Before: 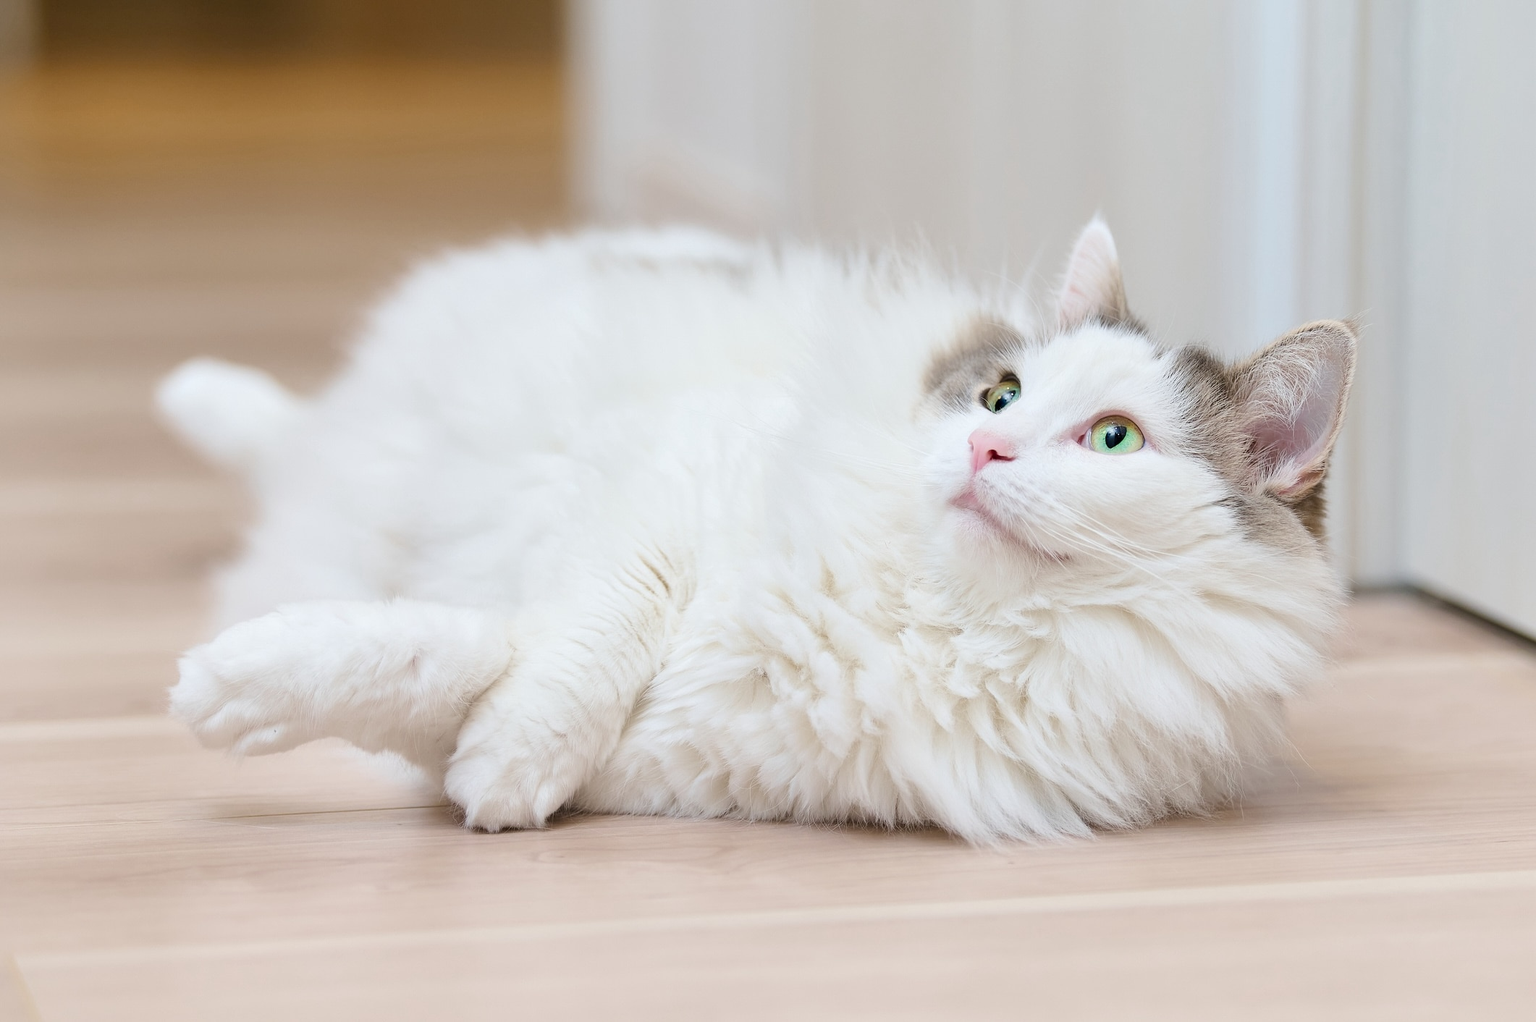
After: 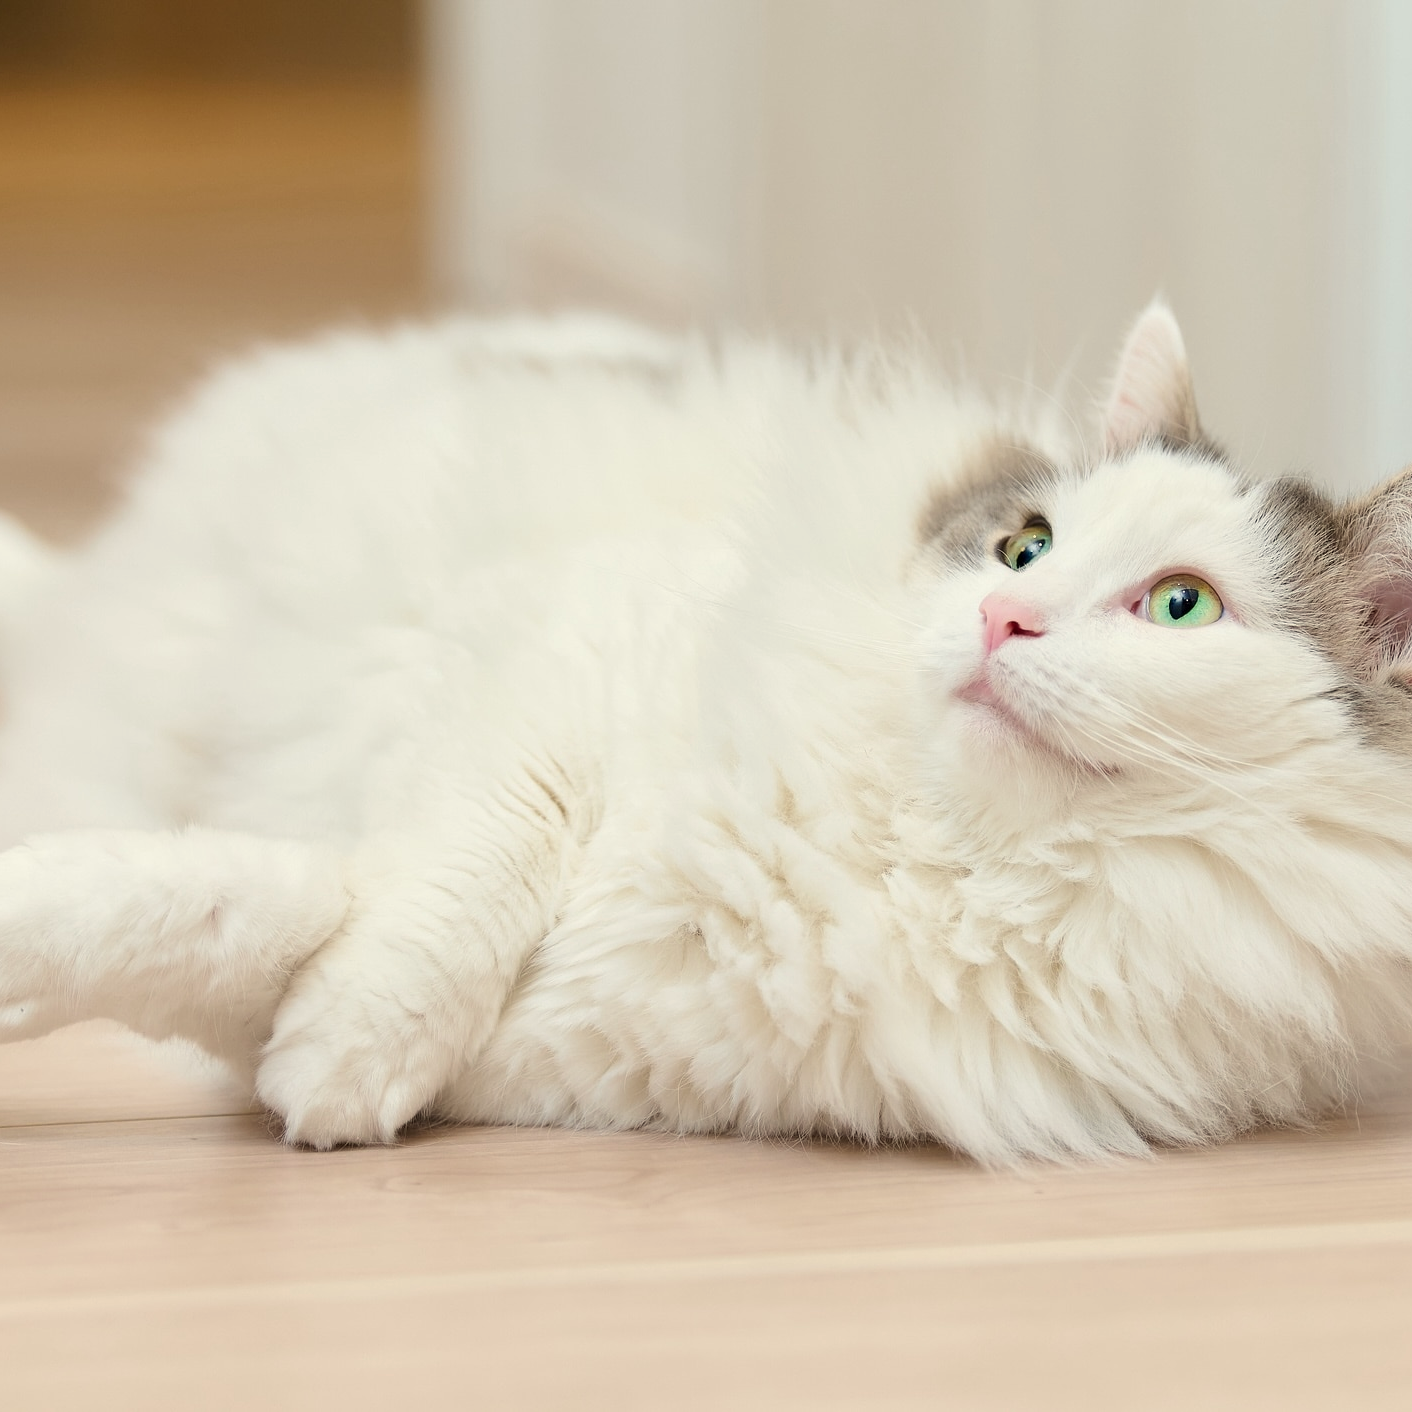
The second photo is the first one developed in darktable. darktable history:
white balance: red 1.029, blue 0.92
crop: left 16.899%, right 16.556%
